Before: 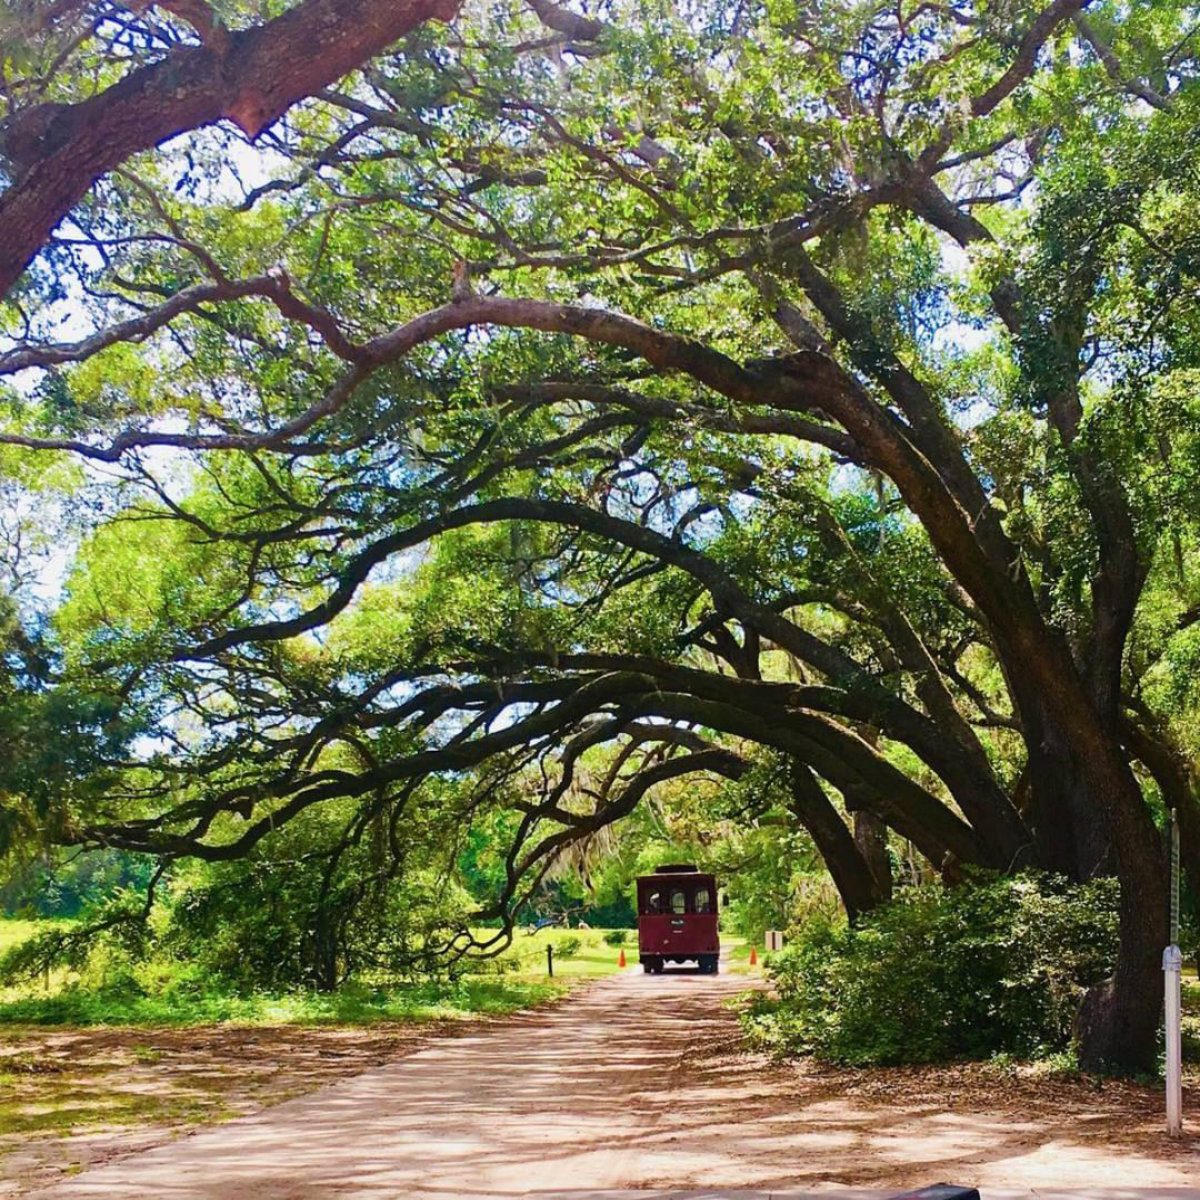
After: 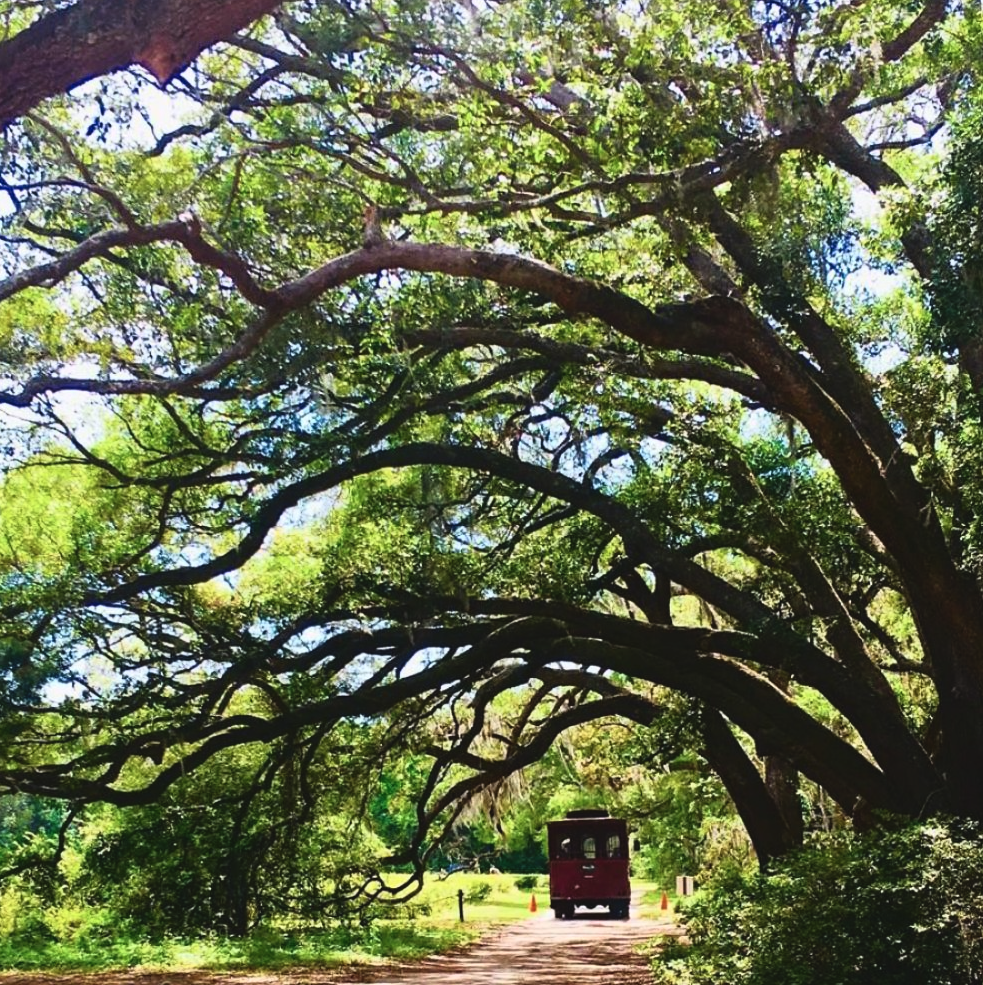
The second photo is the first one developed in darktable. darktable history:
crop and rotate: left 7.446%, top 4.658%, right 10.601%, bottom 13.2%
exposure: black level correction -0.016, compensate exposure bias true, compensate highlight preservation false
tone curve: curves: ch0 [(0, 0) (0.042, 0.01) (0.223, 0.123) (0.59, 0.574) (0.802, 0.868) (1, 1)], color space Lab, independent channels, preserve colors none
